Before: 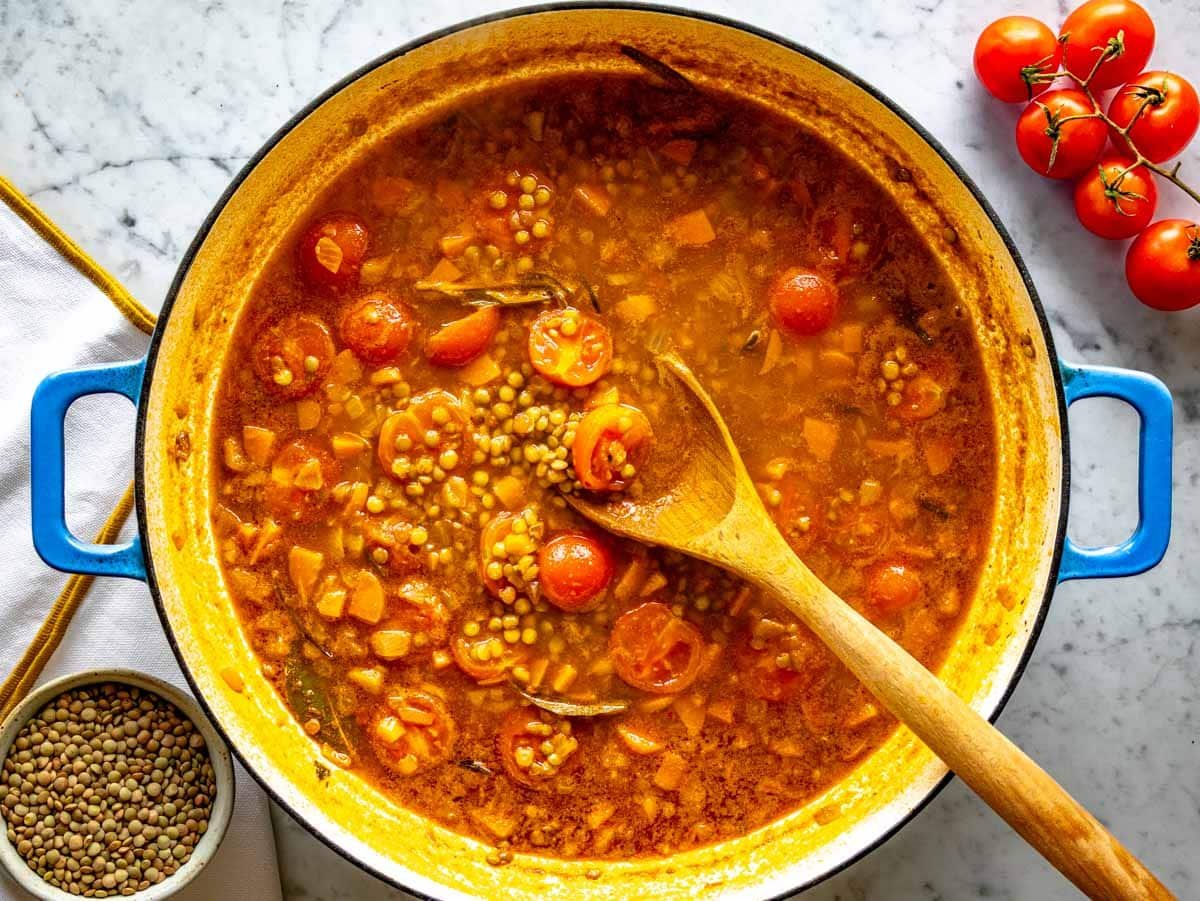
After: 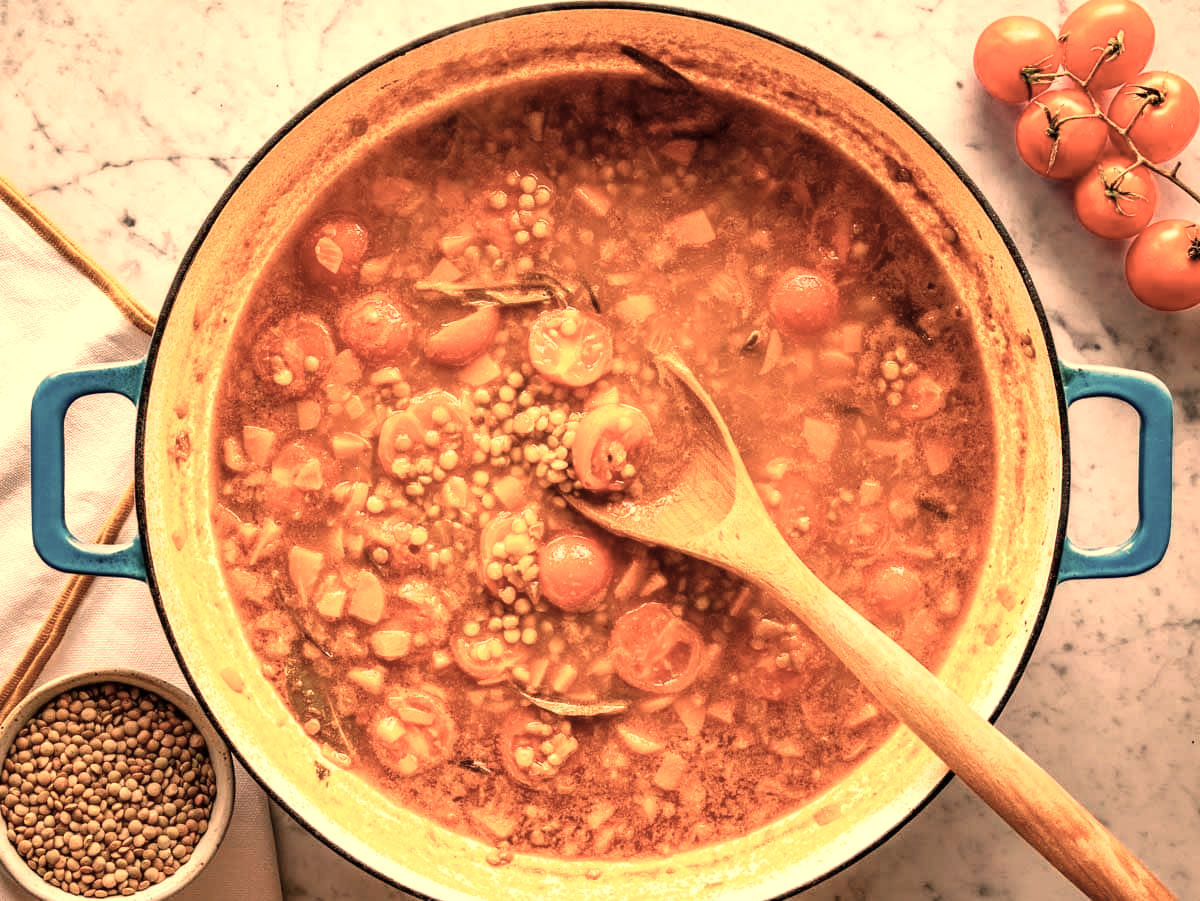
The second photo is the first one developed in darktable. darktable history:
contrast brightness saturation: contrast 0.1, saturation -0.36
white balance: red 1.467, blue 0.684
